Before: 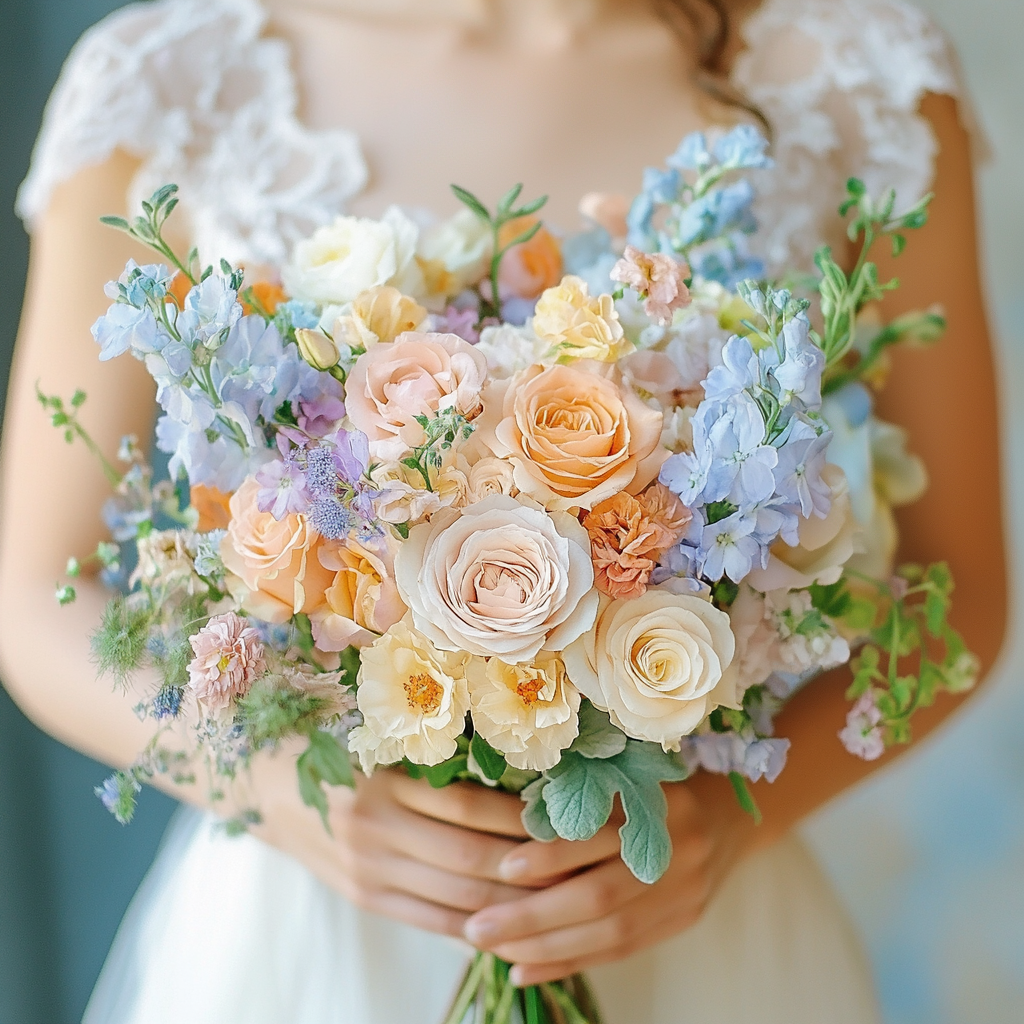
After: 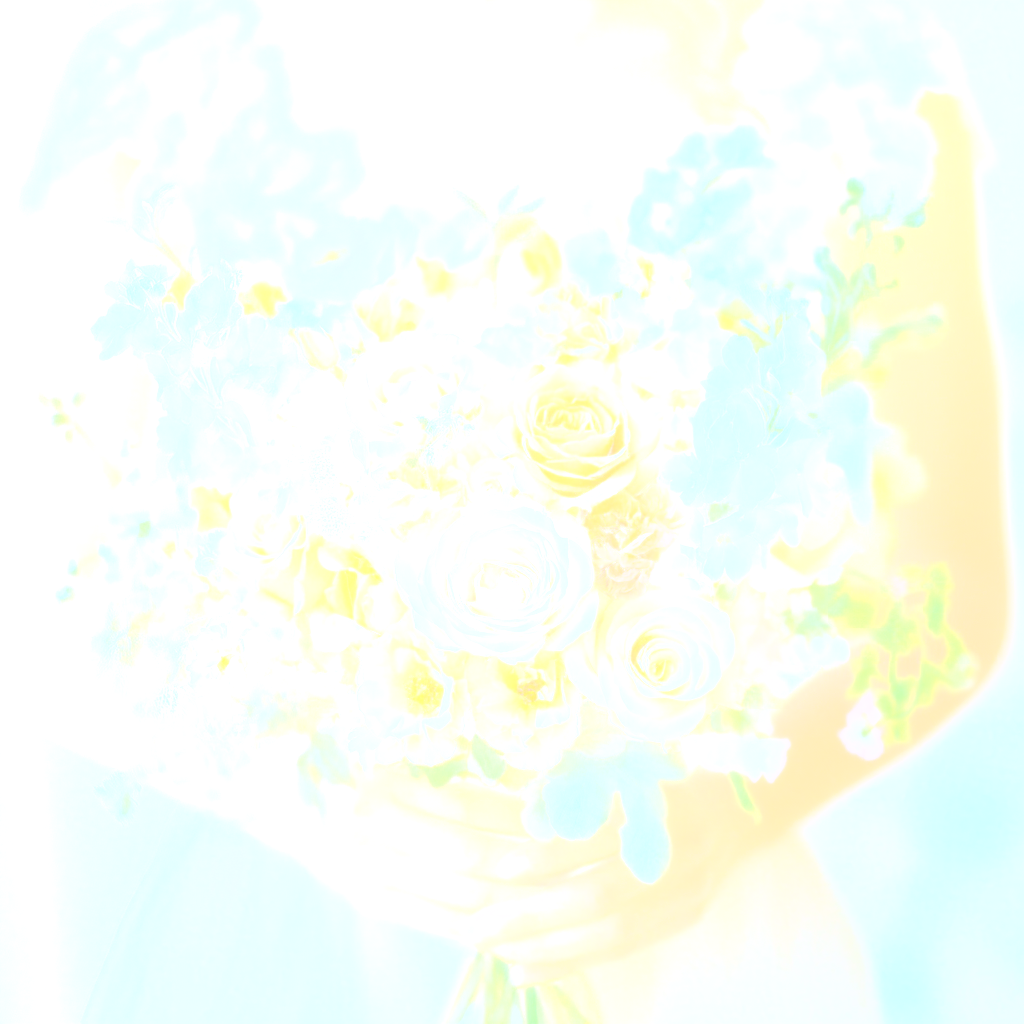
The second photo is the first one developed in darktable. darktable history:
white balance: red 0.948, green 1.02, blue 1.176
local contrast: detail 130%
bloom: size 70%, threshold 25%, strength 70%
